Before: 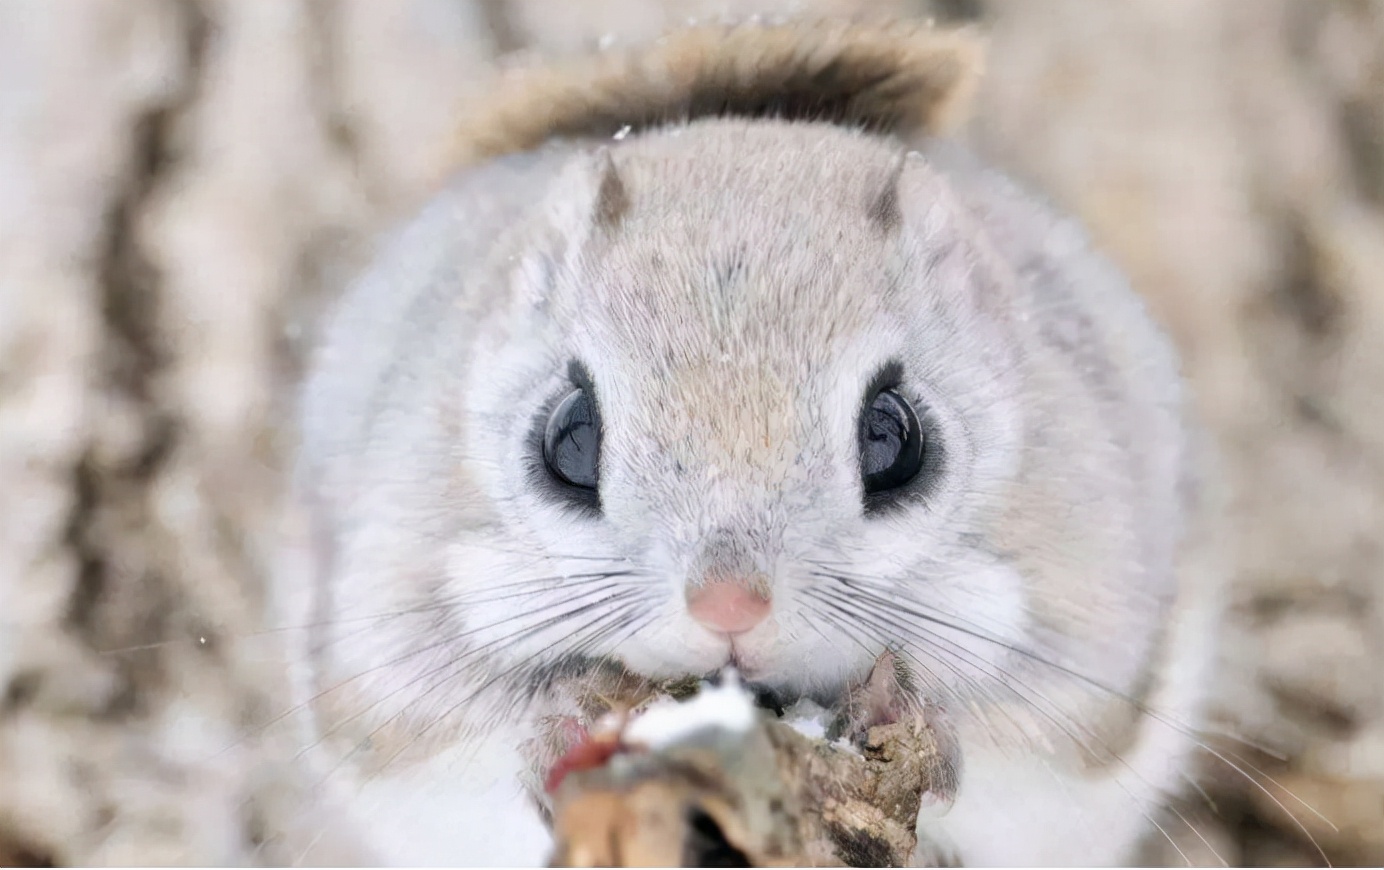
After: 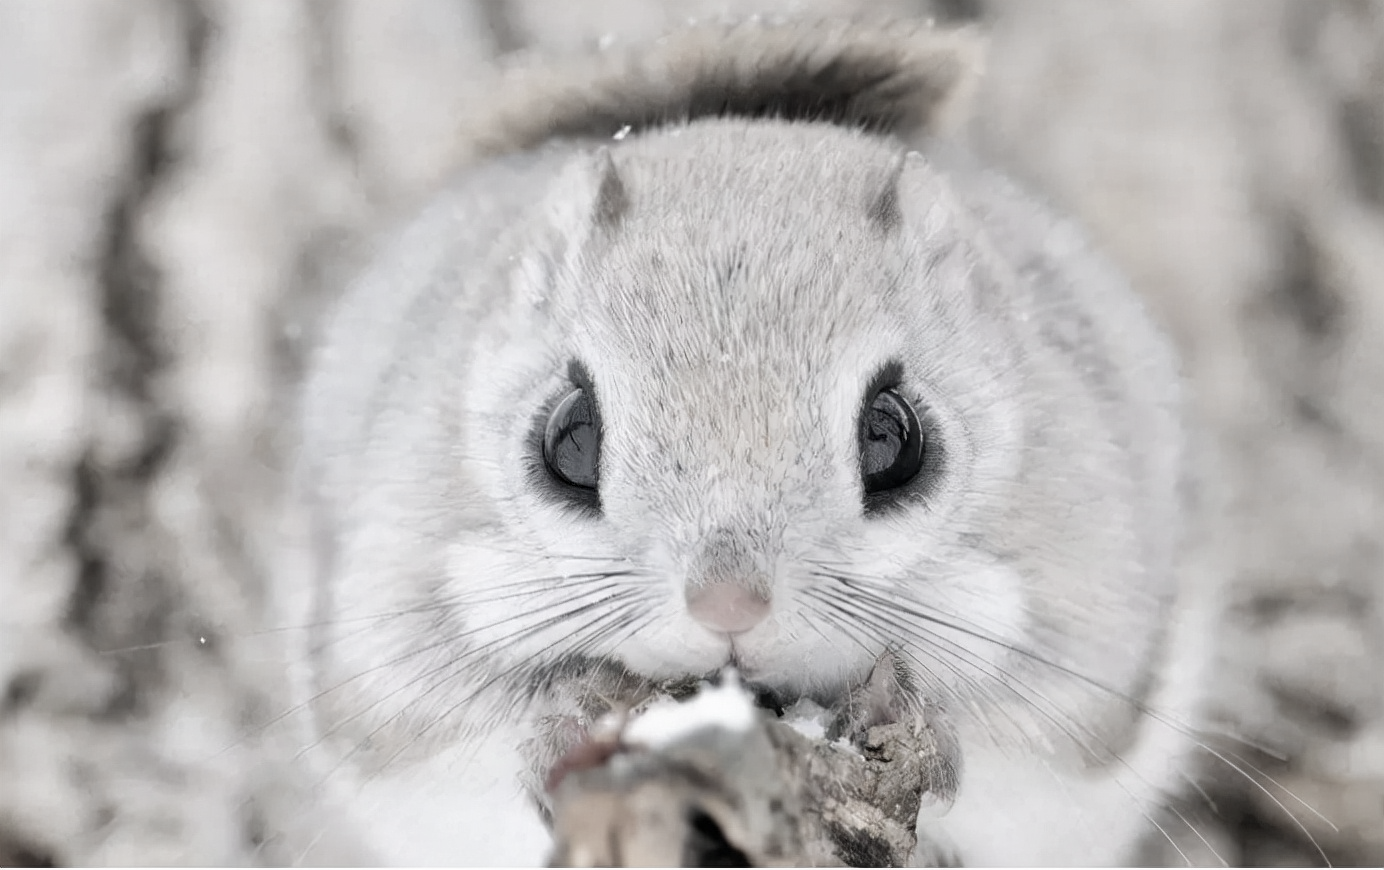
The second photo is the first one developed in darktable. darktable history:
sharpen: amount 0.205
color zones: curves: ch1 [(0, 0.153) (0.143, 0.15) (0.286, 0.151) (0.429, 0.152) (0.571, 0.152) (0.714, 0.151) (0.857, 0.151) (1, 0.153)]
